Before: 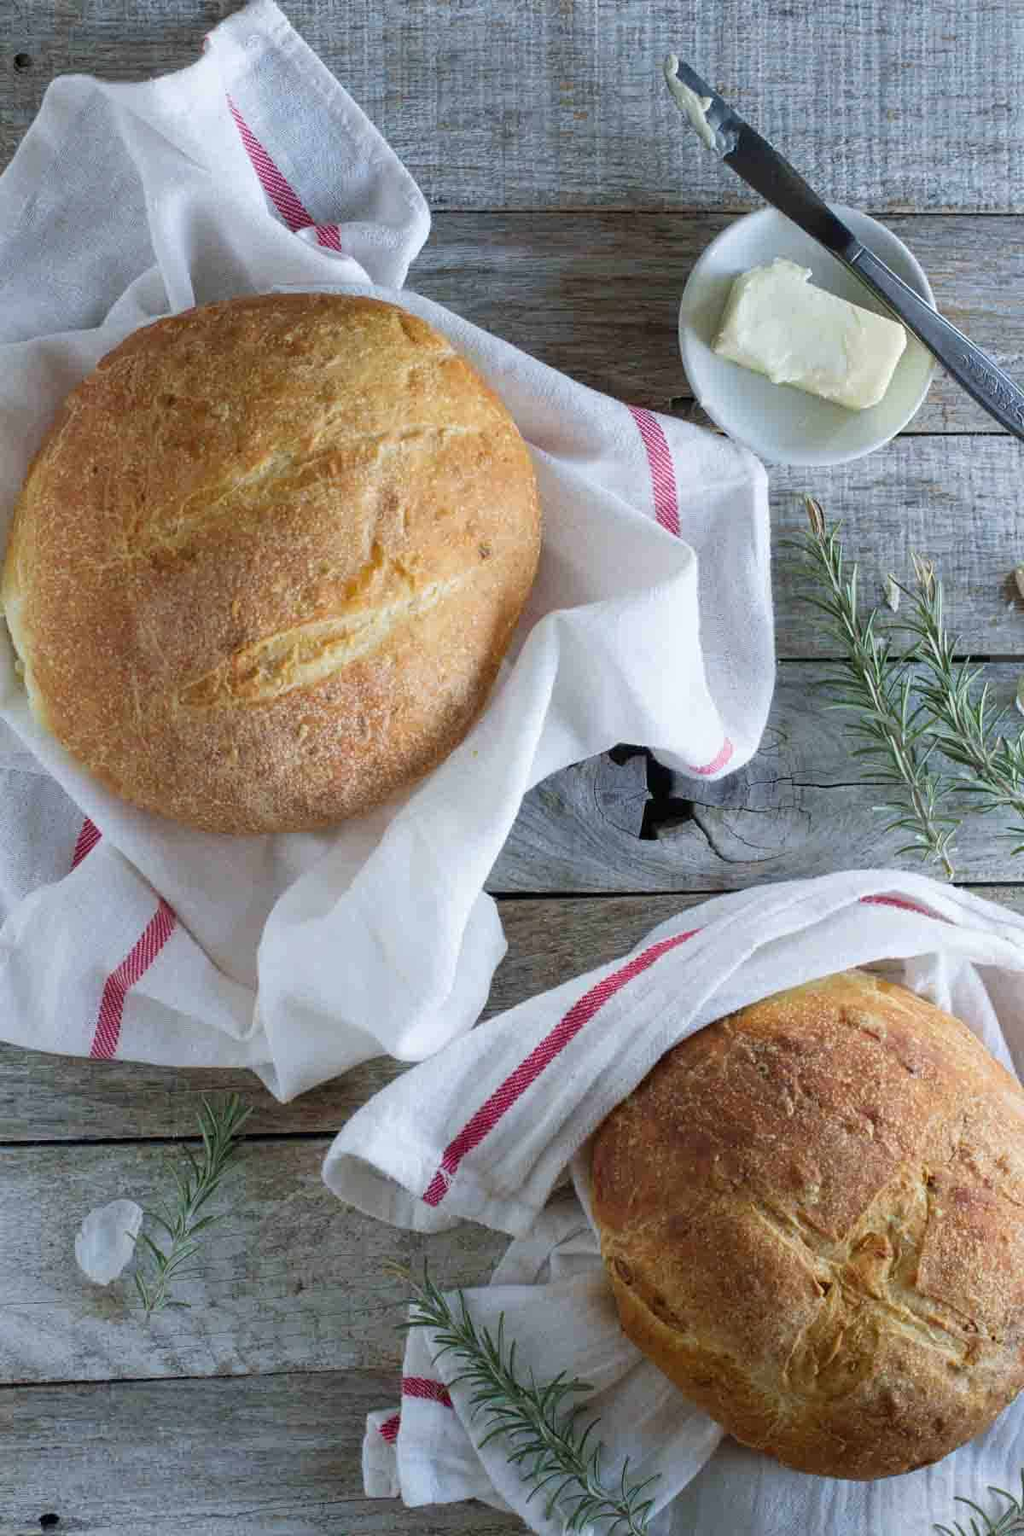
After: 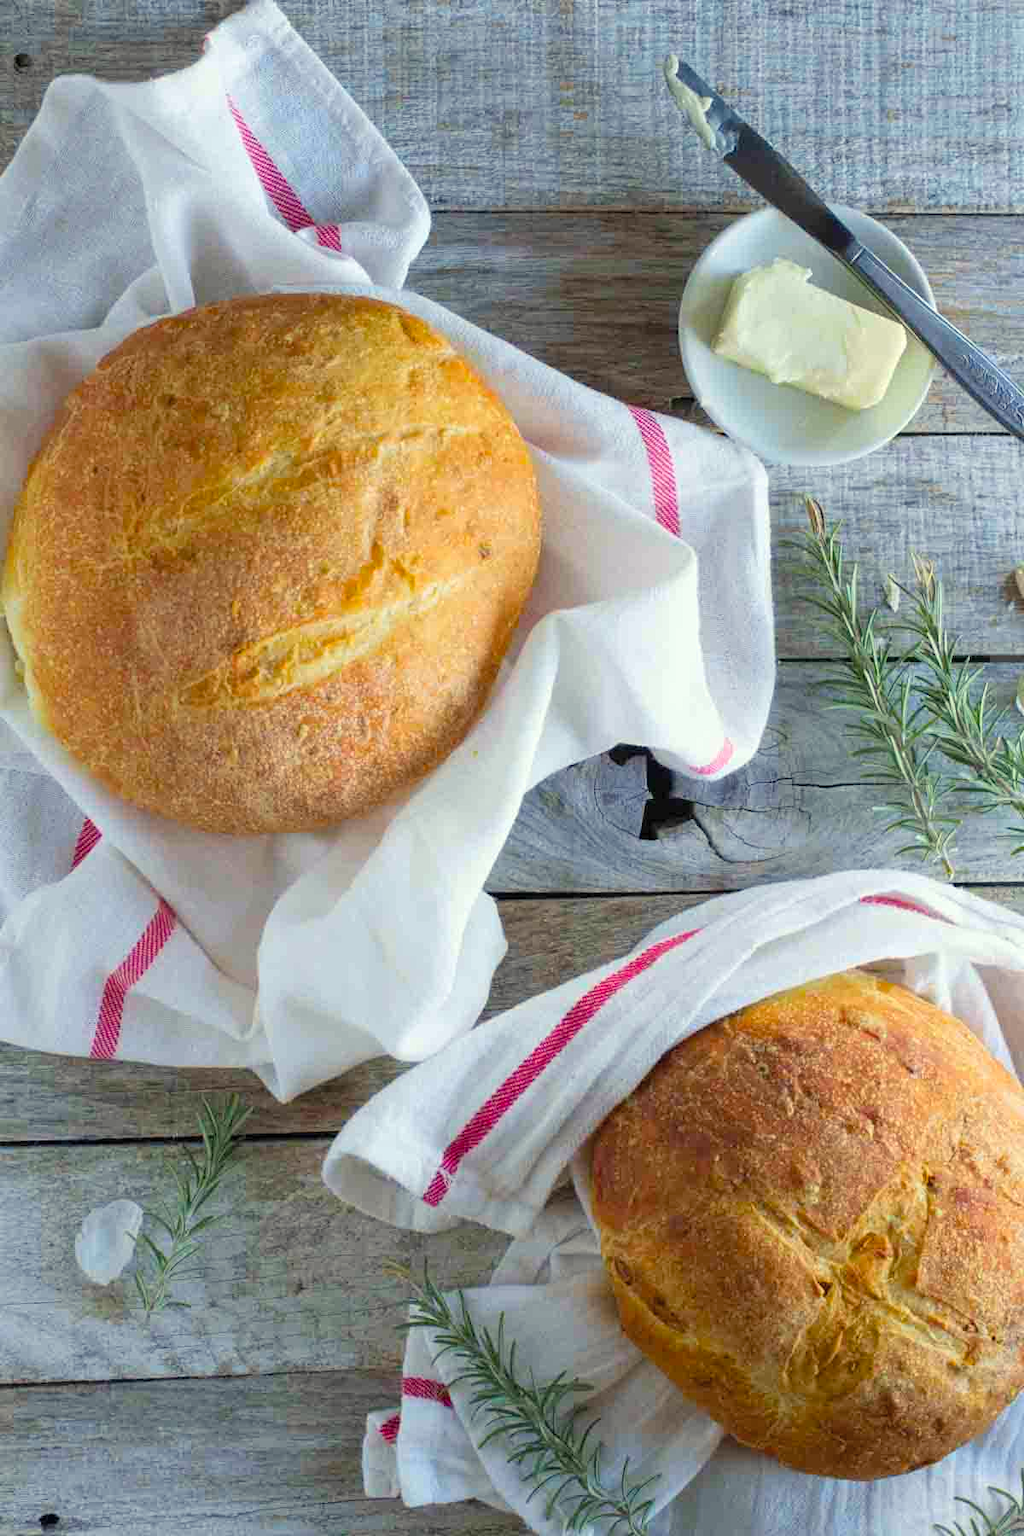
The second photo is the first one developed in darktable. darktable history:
contrast brightness saturation: brightness 0.091, saturation 0.19
color balance rgb: highlights gain › luminance 5.889%, highlights gain › chroma 2.595%, highlights gain › hue 90.56°, perceptual saturation grading › global saturation 19.586%
